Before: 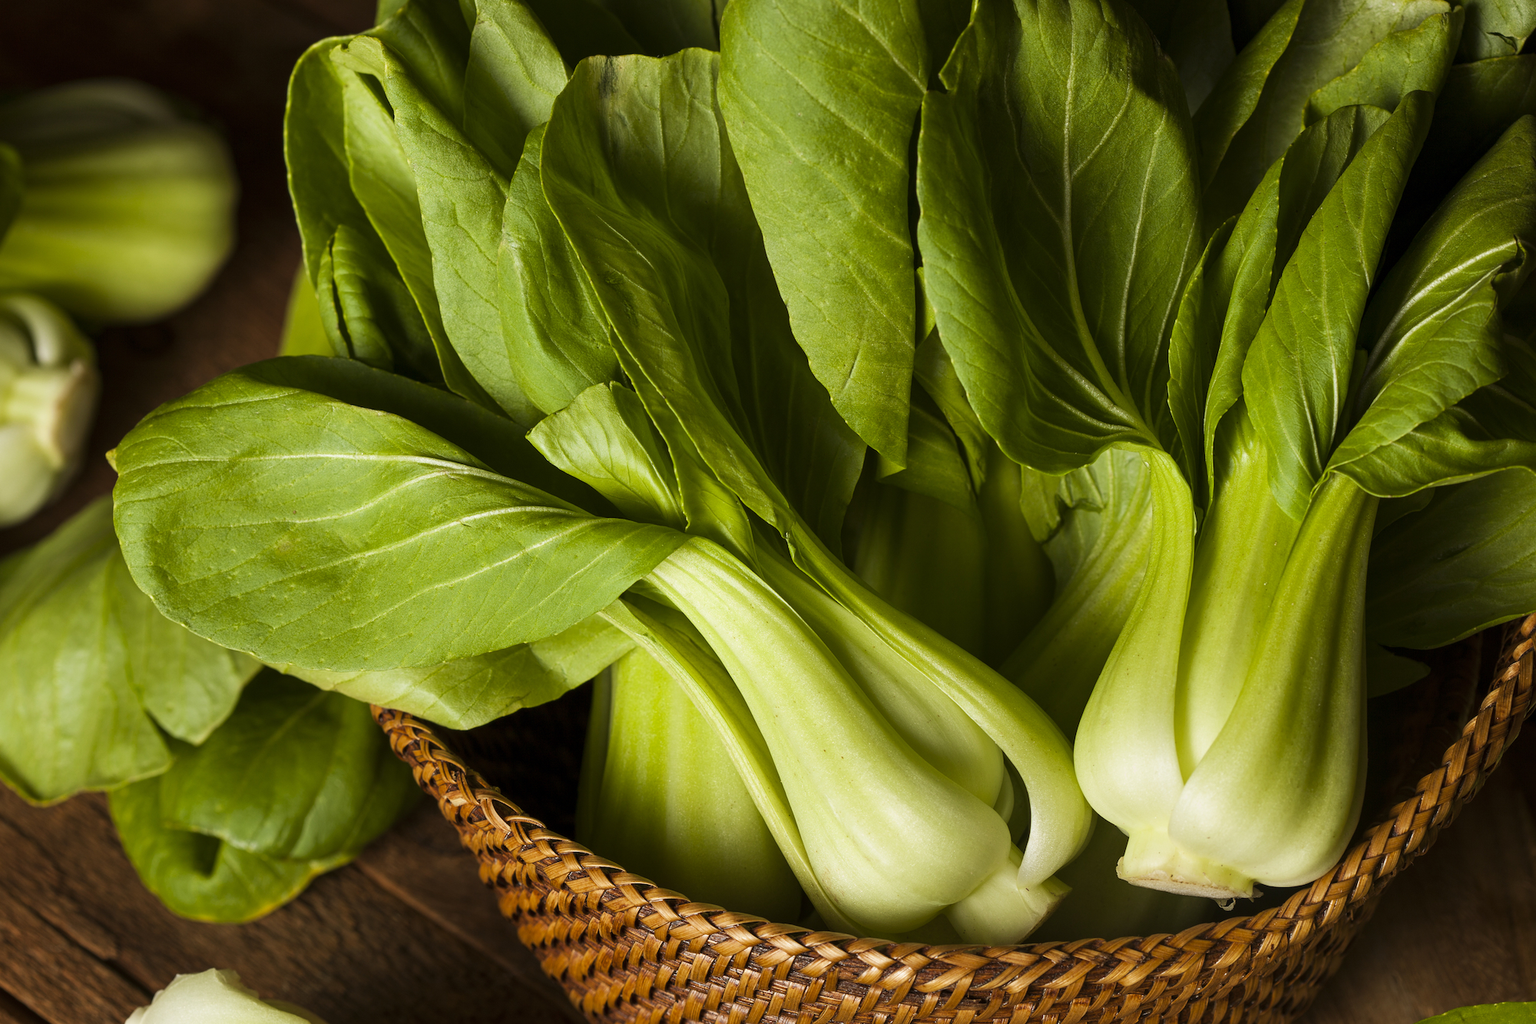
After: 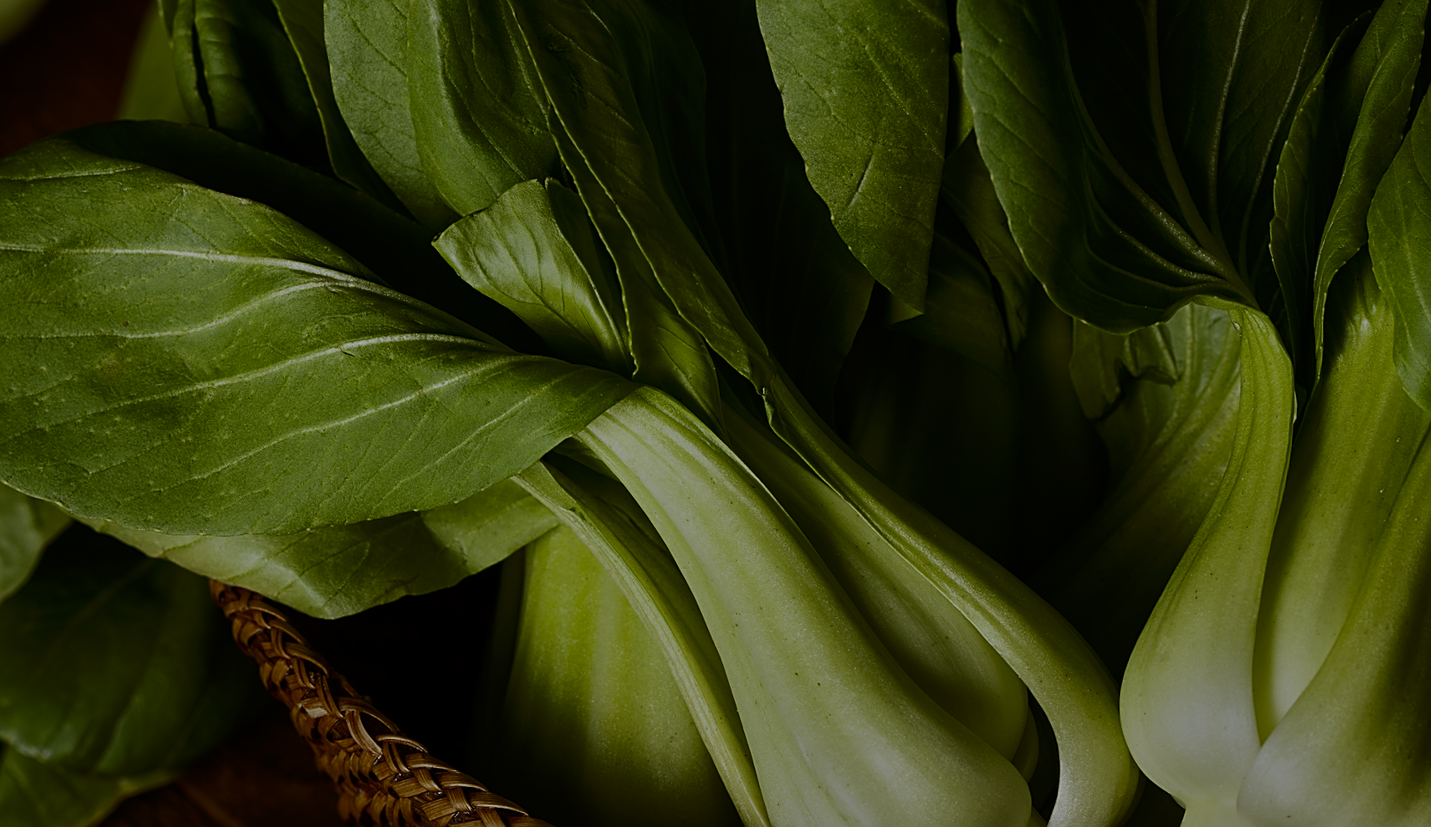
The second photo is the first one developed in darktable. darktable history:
crop and rotate: angle -3.37°, left 9.79%, top 20.73%, right 12.42%, bottom 11.82%
contrast brightness saturation: contrast 0.28
tone equalizer: -8 EV -2 EV, -7 EV -2 EV, -6 EV -2 EV, -5 EV -2 EV, -4 EV -2 EV, -3 EV -2 EV, -2 EV -2 EV, -1 EV -1.63 EV, +0 EV -2 EV
white balance: red 0.974, blue 1.044
sharpen: on, module defaults
